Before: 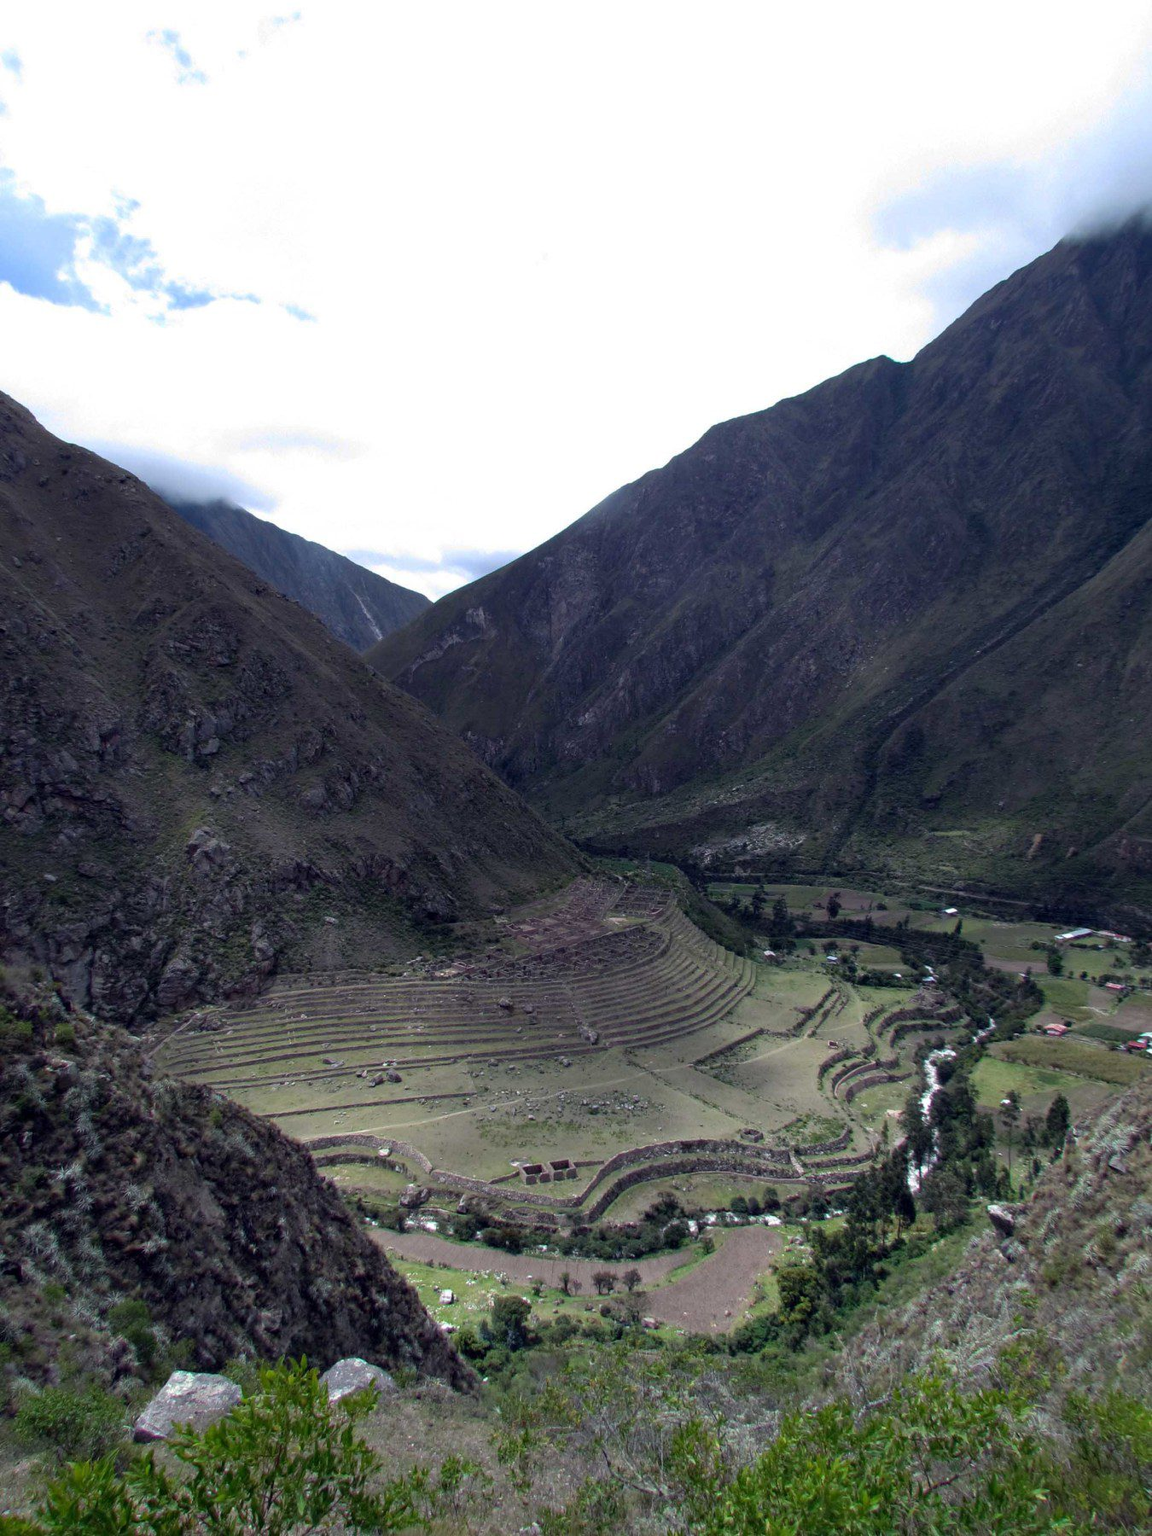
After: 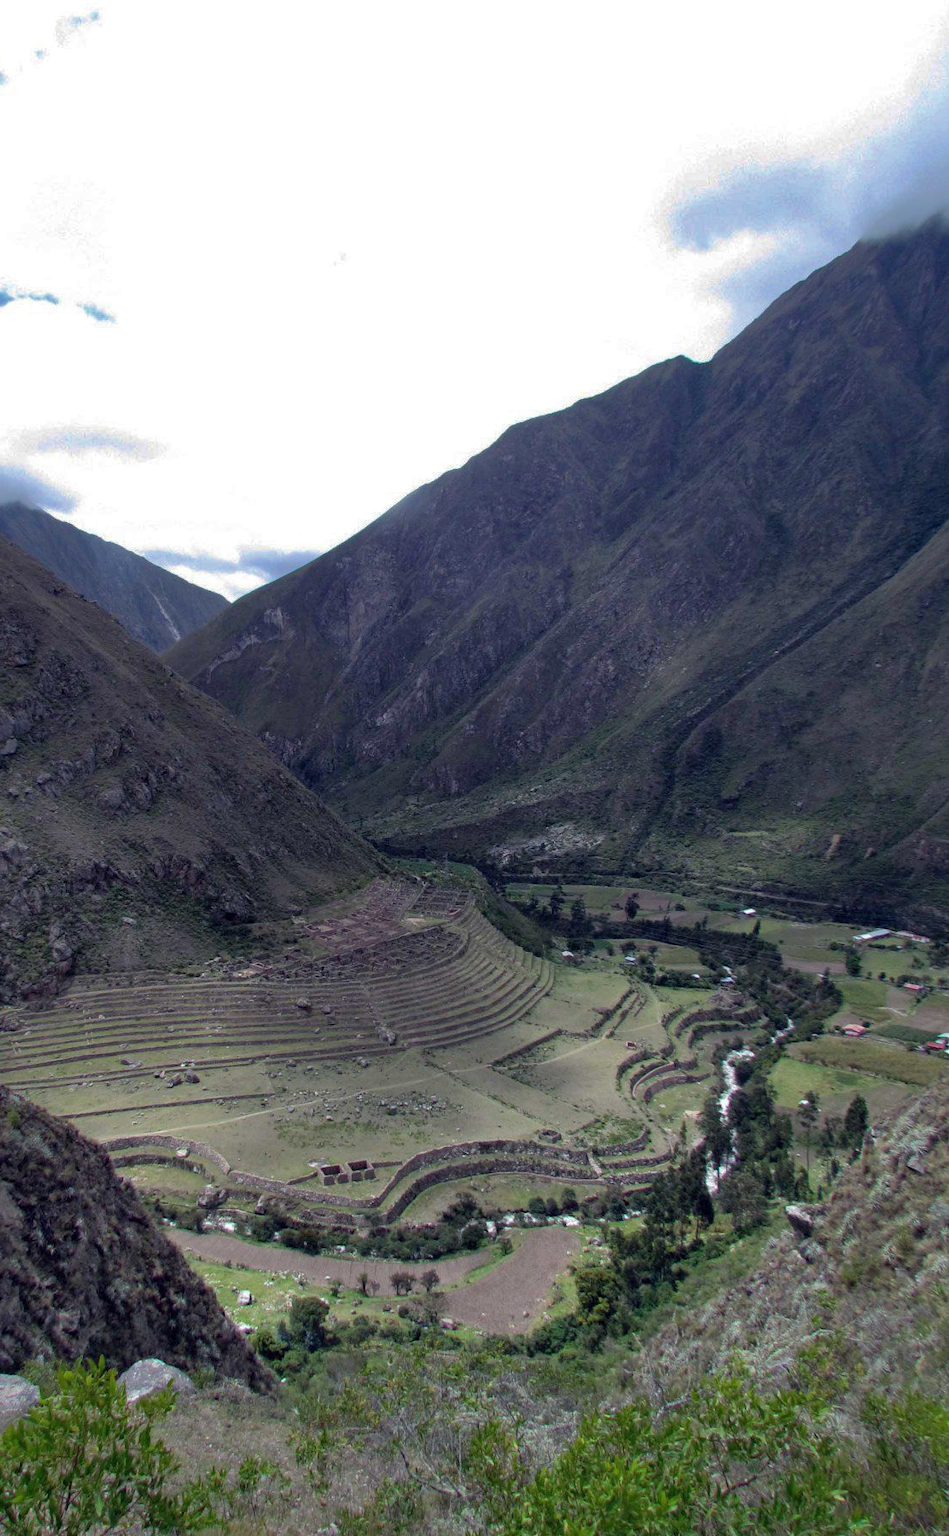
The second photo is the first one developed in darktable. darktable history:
crop: left 17.582%, bottom 0.031%
shadows and highlights: shadows 40, highlights -60
